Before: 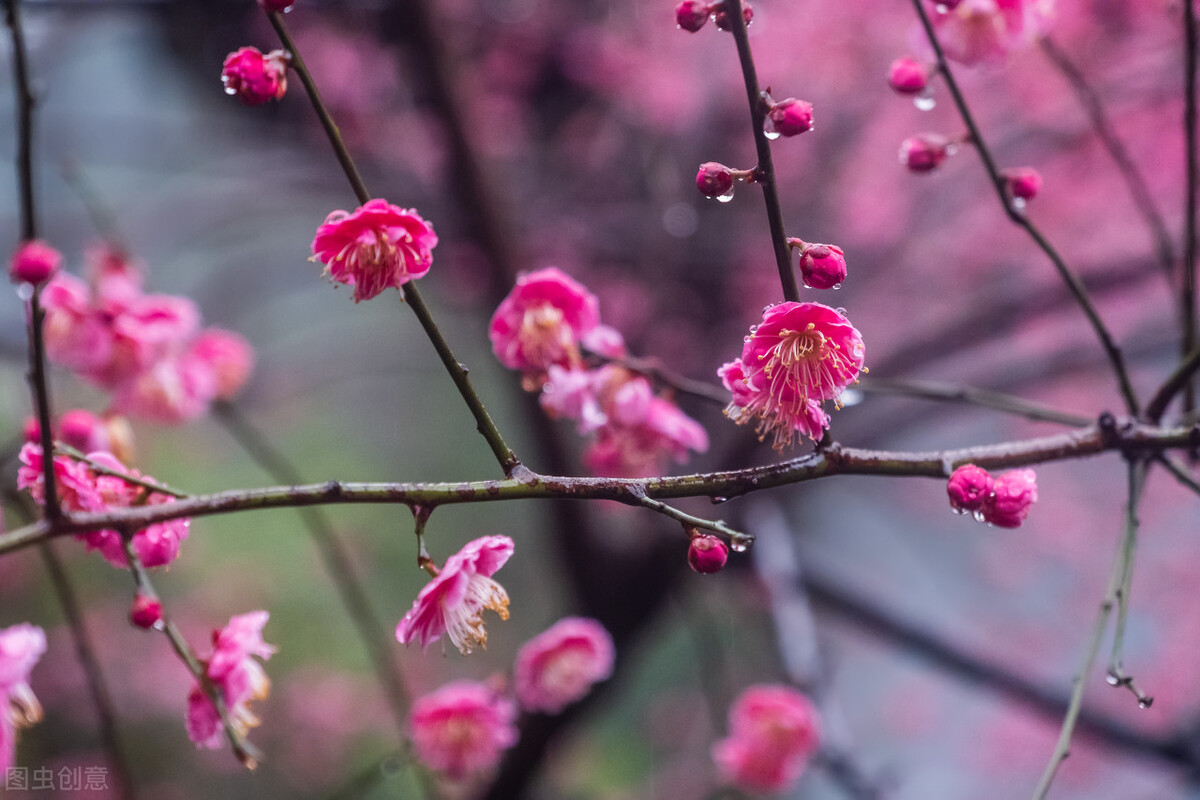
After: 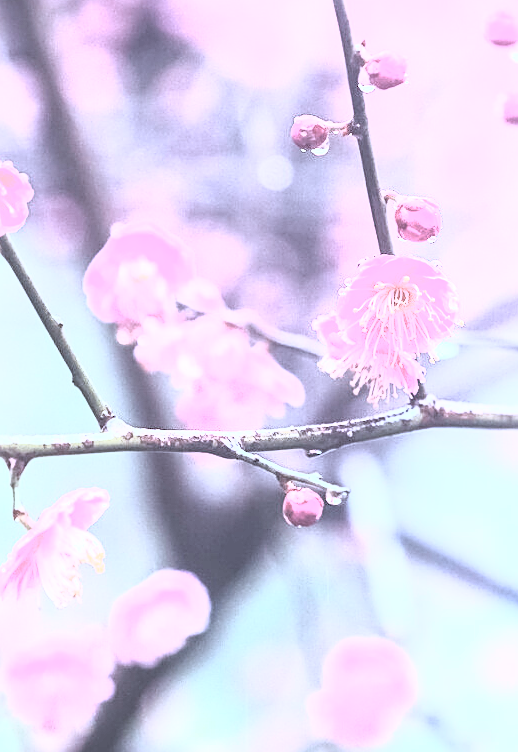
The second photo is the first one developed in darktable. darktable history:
crop: left 33.794%, top 5.976%, right 22.987%
tone curve: curves: ch0 [(0, 0) (0.169, 0.367) (0.635, 0.859) (1, 1)], color space Lab, independent channels, preserve colors none
color correction: highlights a* -2.21, highlights b* -18.38
sharpen: on, module defaults
exposure: black level correction -0.001, exposure 1.326 EV, compensate highlight preservation false
contrast brightness saturation: contrast 0.567, brightness 0.579, saturation -0.331
